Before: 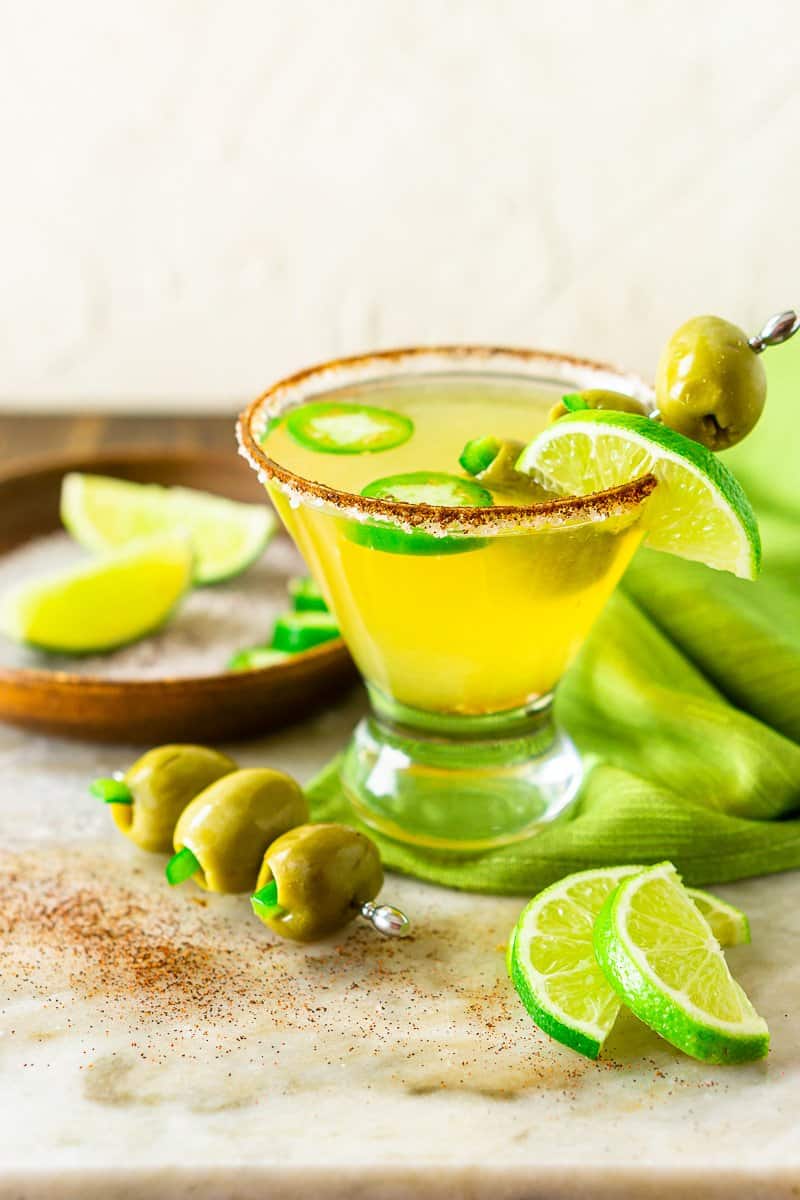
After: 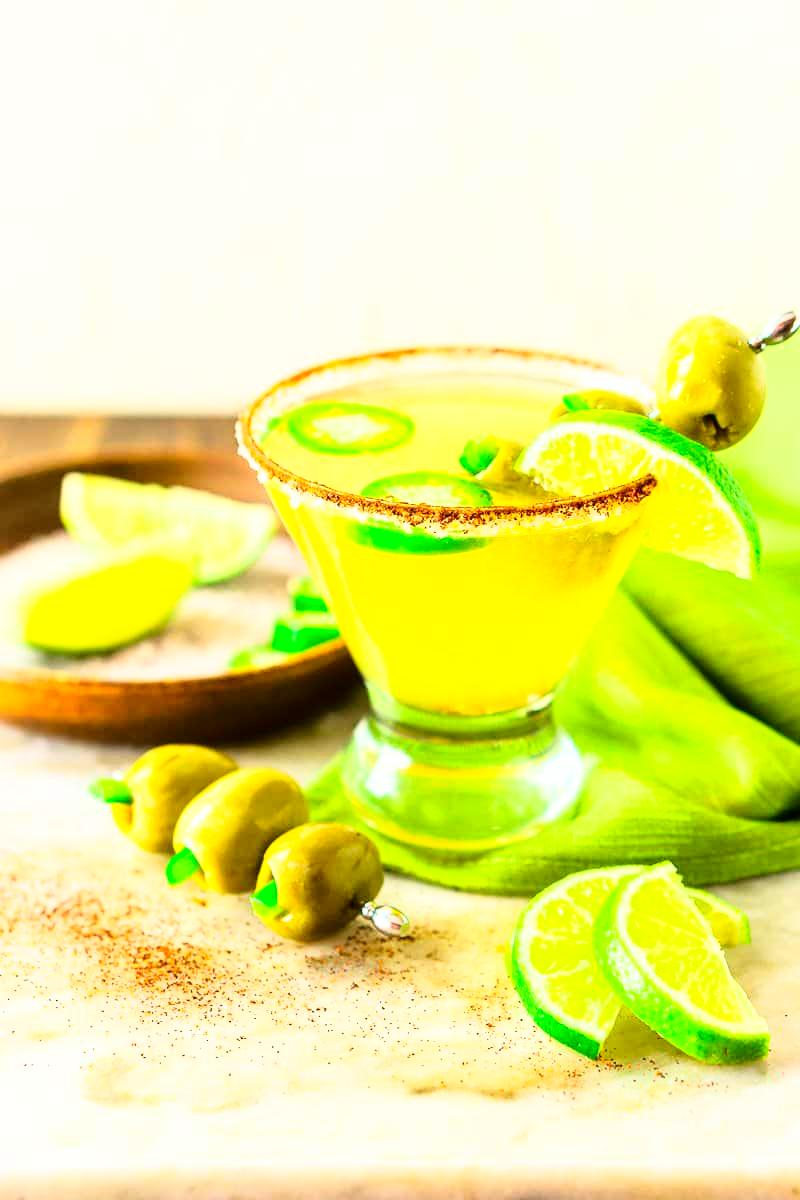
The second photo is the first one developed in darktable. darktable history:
base curve: curves: ch0 [(0, 0) (0.026, 0.03) (0.109, 0.232) (0.351, 0.748) (0.669, 0.968) (1, 1)]
contrast brightness saturation: contrast 0.041, saturation 0.152
